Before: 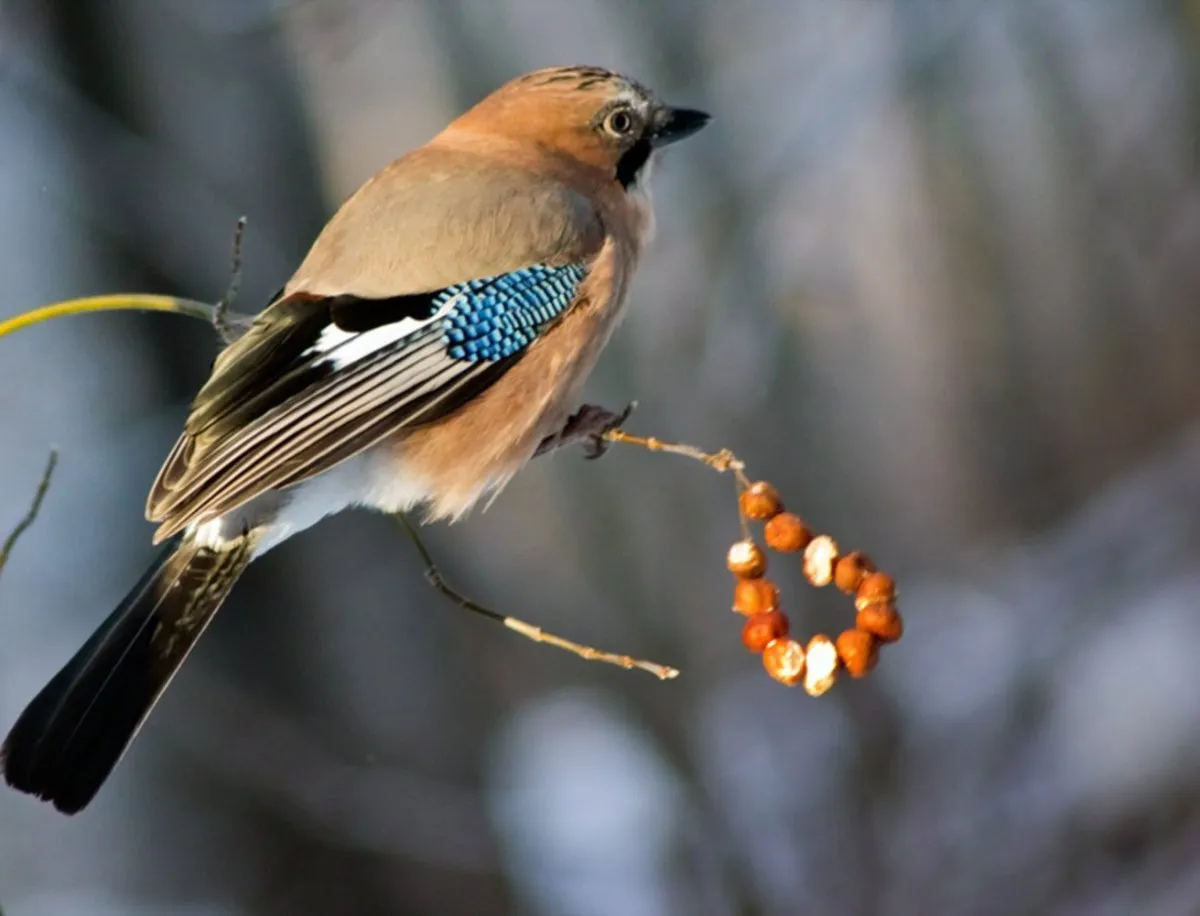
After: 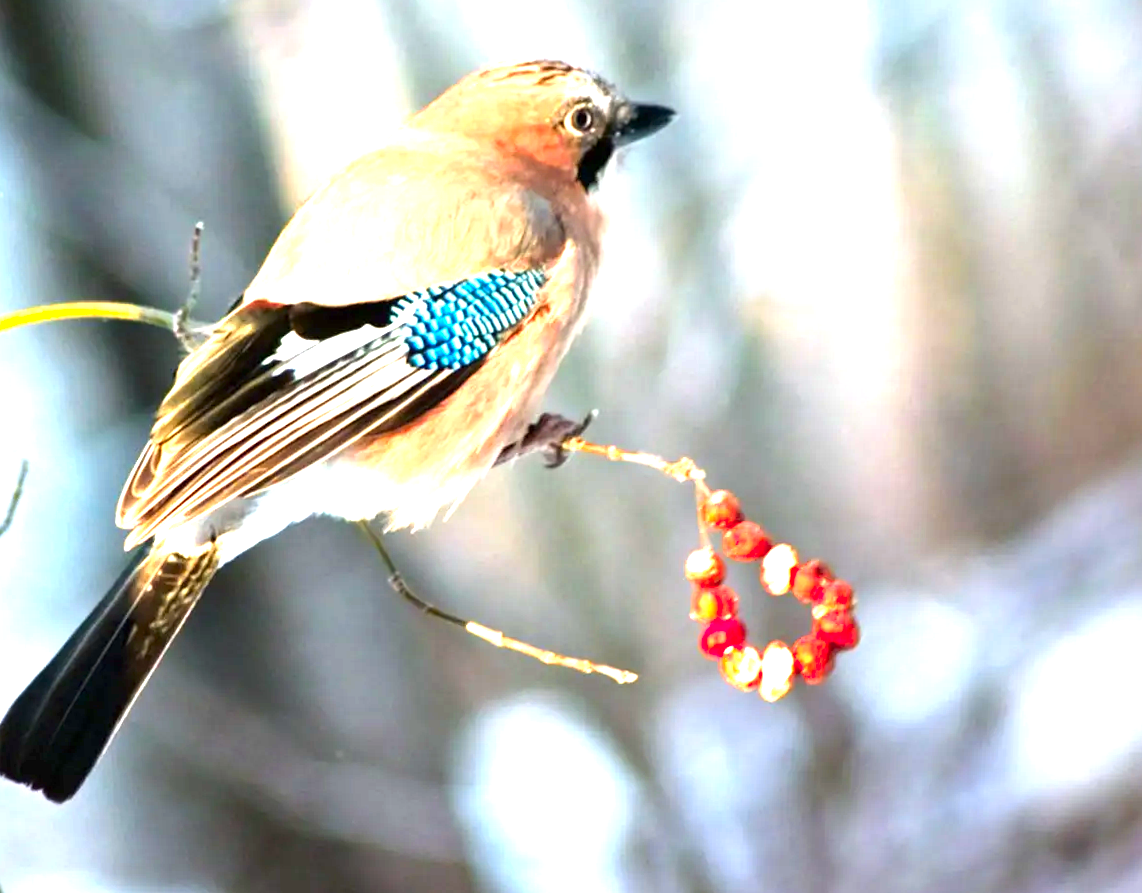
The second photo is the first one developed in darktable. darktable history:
color balance: contrast 8.5%, output saturation 105%
rotate and perspective: rotation 0.074°, lens shift (vertical) 0.096, lens shift (horizontal) -0.041, crop left 0.043, crop right 0.952, crop top 0.024, crop bottom 0.979
exposure: exposure 2.04 EV, compensate highlight preservation false
color zones: curves: ch1 [(0.239, 0.552) (0.75, 0.5)]; ch2 [(0.25, 0.462) (0.749, 0.457)], mix 25.94%
